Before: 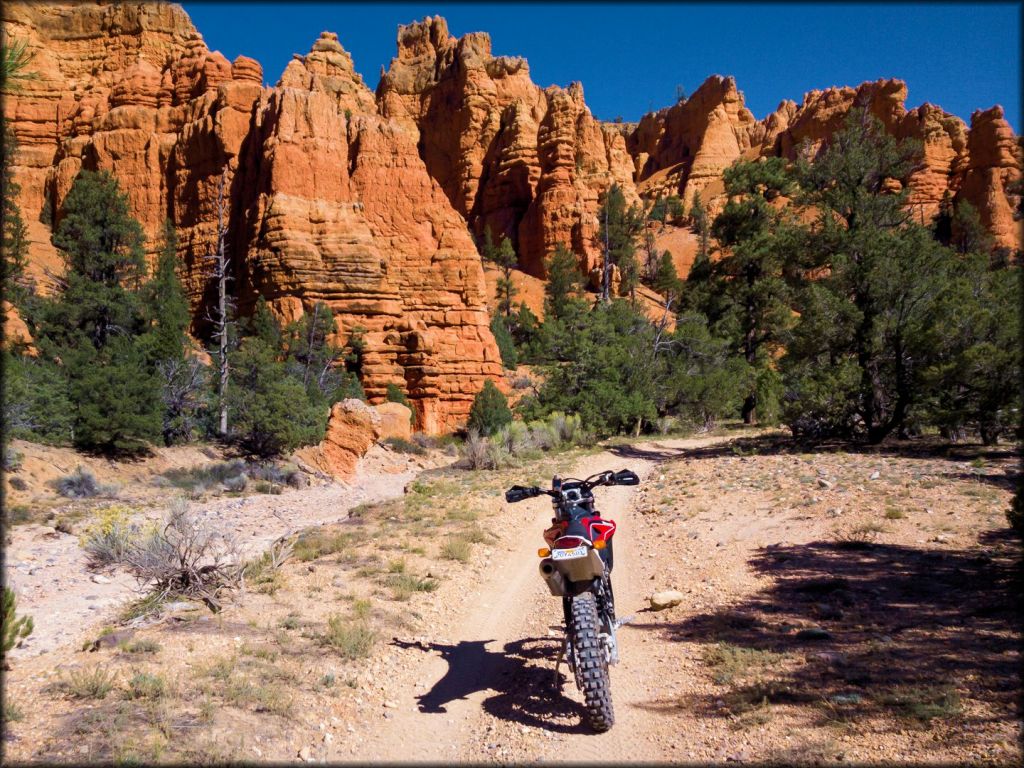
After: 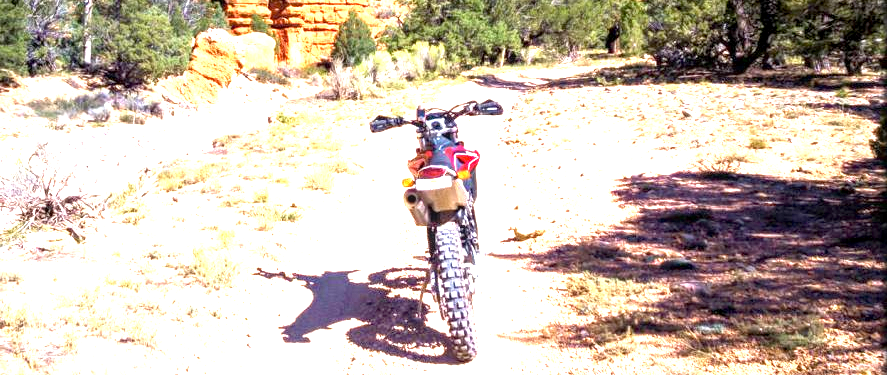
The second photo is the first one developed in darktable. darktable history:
local contrast: on, module defaults
crop and rotate: left 13.308%, top 48.225%, bottom 2.911%
exposure: black level correction 0.001, exposure 2 EV, compensate highlight preservation false
